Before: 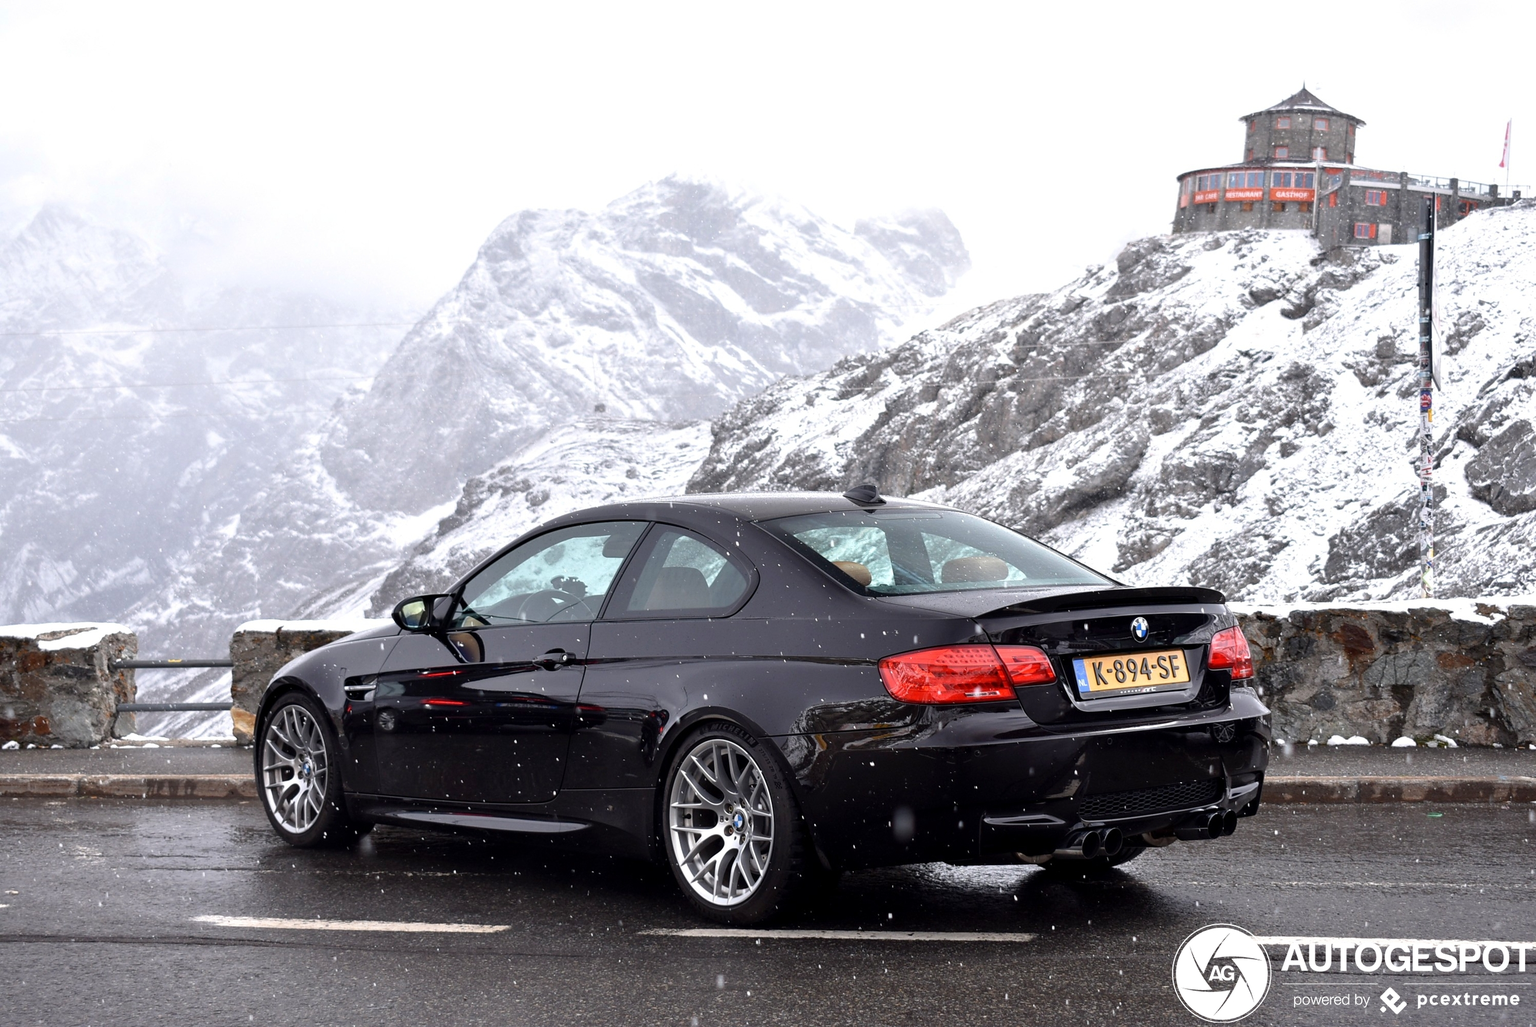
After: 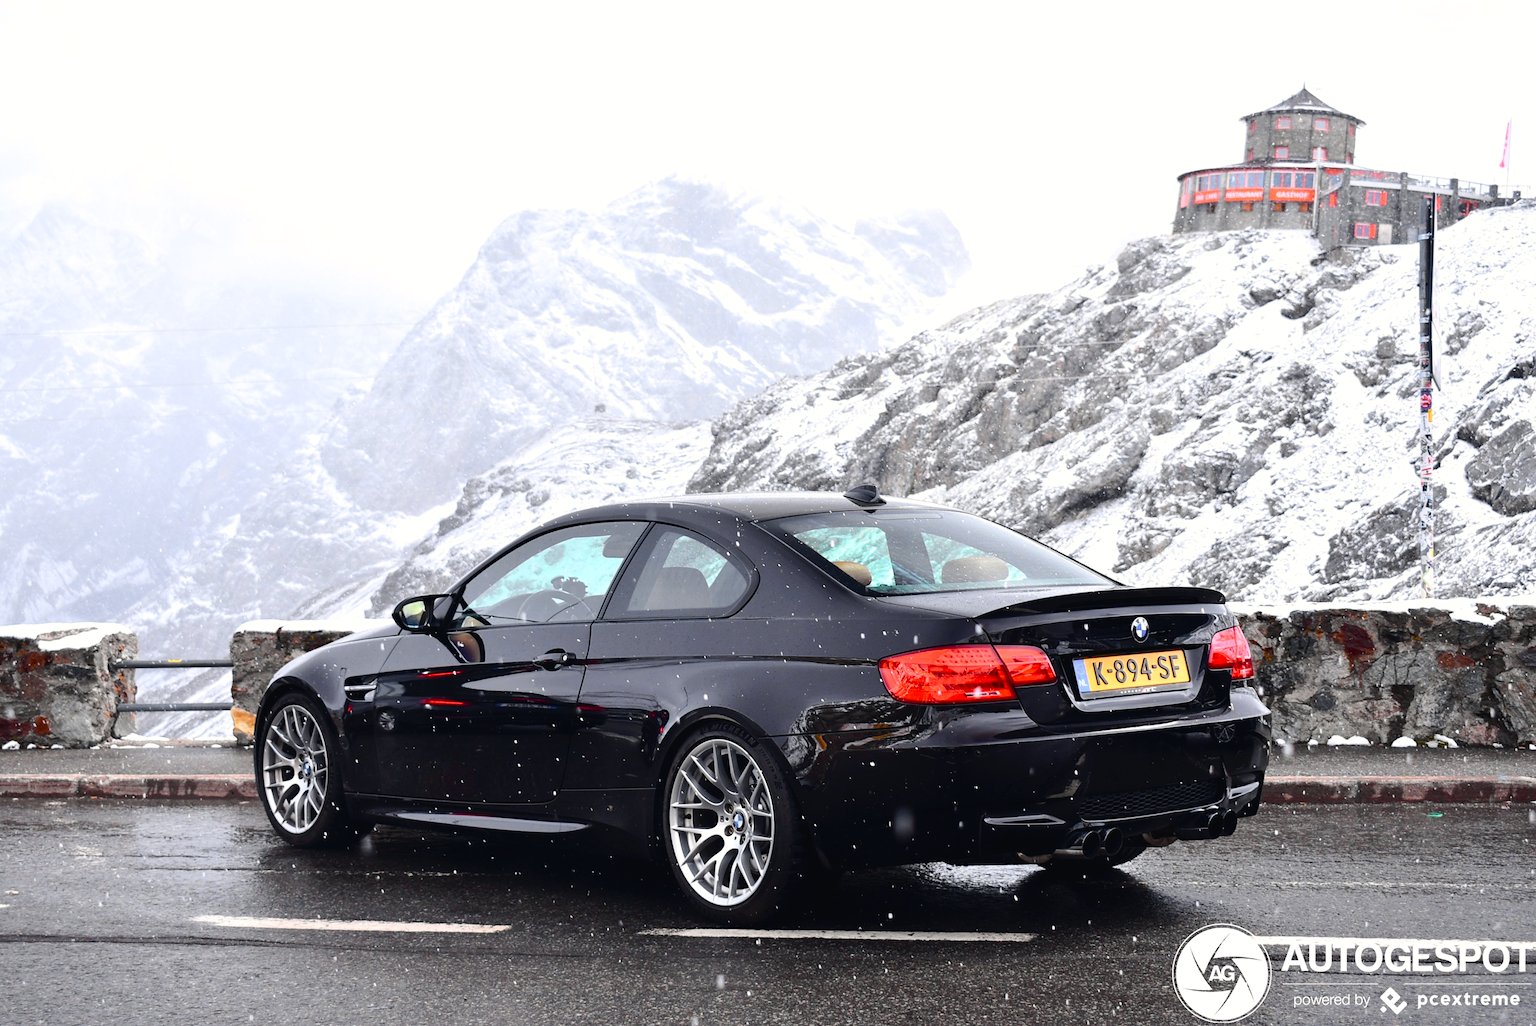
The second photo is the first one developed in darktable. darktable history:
color correction: highlights b* 2.95
tone curve: curves: ch0 [(0, 0.023) (0.103, 0.087) (0.295, 0.297) (0.445, 0.531) (0.553, 0.665) (0.735, 0.843) (0.994, 1)]; ch1 [(0, 0) (0.427, 0.346) (0.456, 0.426) (0.484, 0.494) (0.509, 0.505) (0.535, 0.56) (0.581, 0.632) (0.646, 0.715) (1, 1)]; ch2 [(0, 0) (0.369, 0.388) (0.449, 0.431) (0.501, 0.495) (0.533, 0.518) (0.572, 0.612) (0.677, 0.752) (1, 1)], color space Lab, independent channels, preserve colors none
